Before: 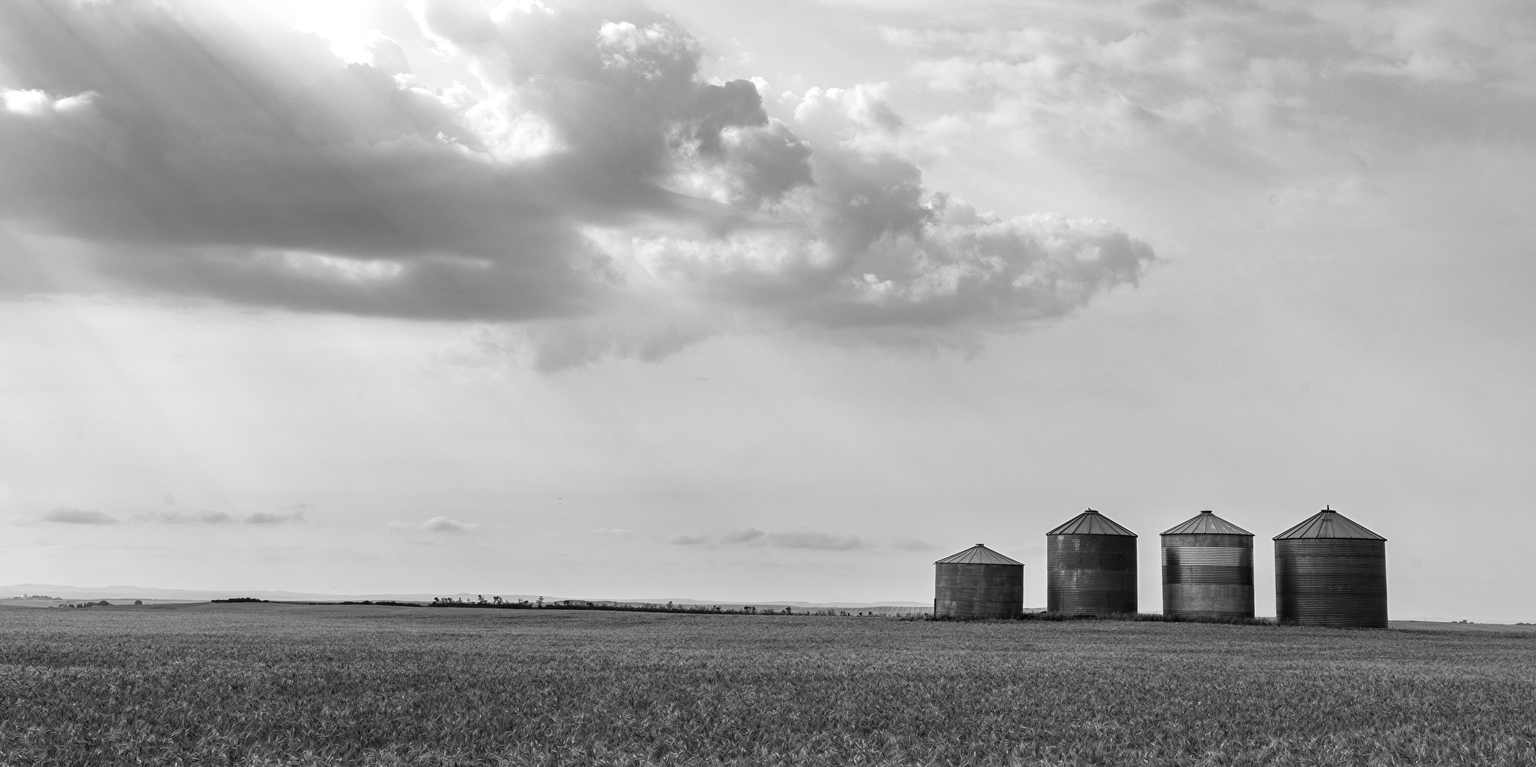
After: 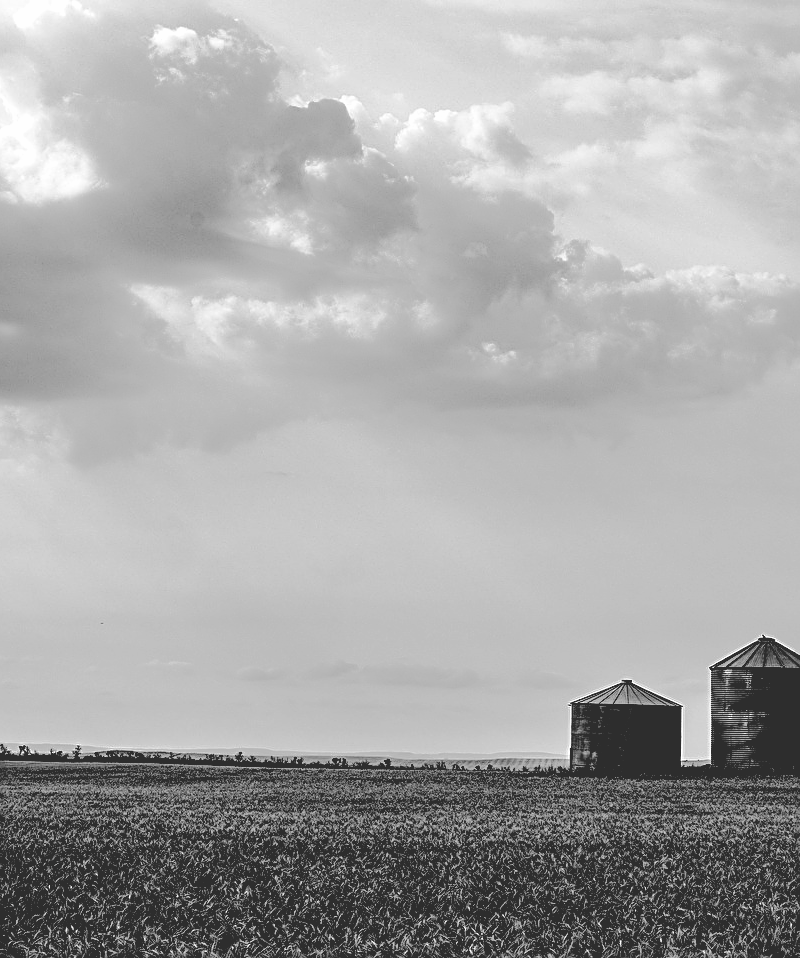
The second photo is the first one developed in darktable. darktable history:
base curve: curves: ch0 [(0.065, 0.026) (0.236, 0.358) (0.53, 0.546) (0.777, 0.841) (0.924, 0.992)], preserve colors none
crop: left 31.156%, right 27.175%
sharpen: on, module defaults
exposure: black level correction 0.028, exposure -0.078 EV, compensate highlight preservation false
